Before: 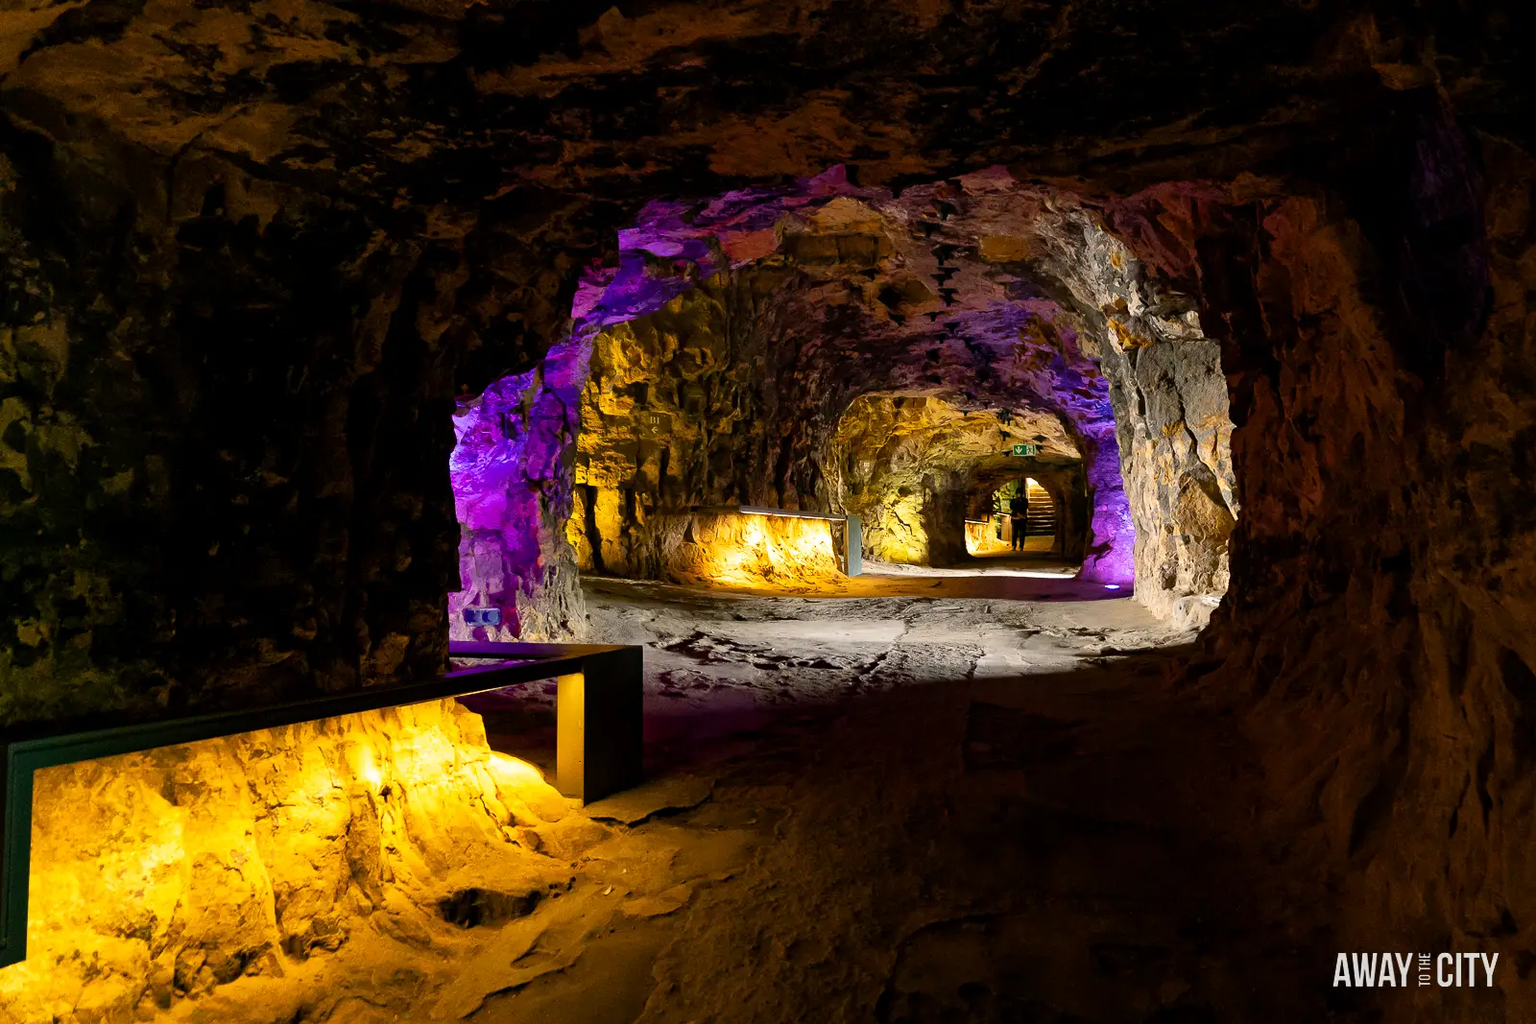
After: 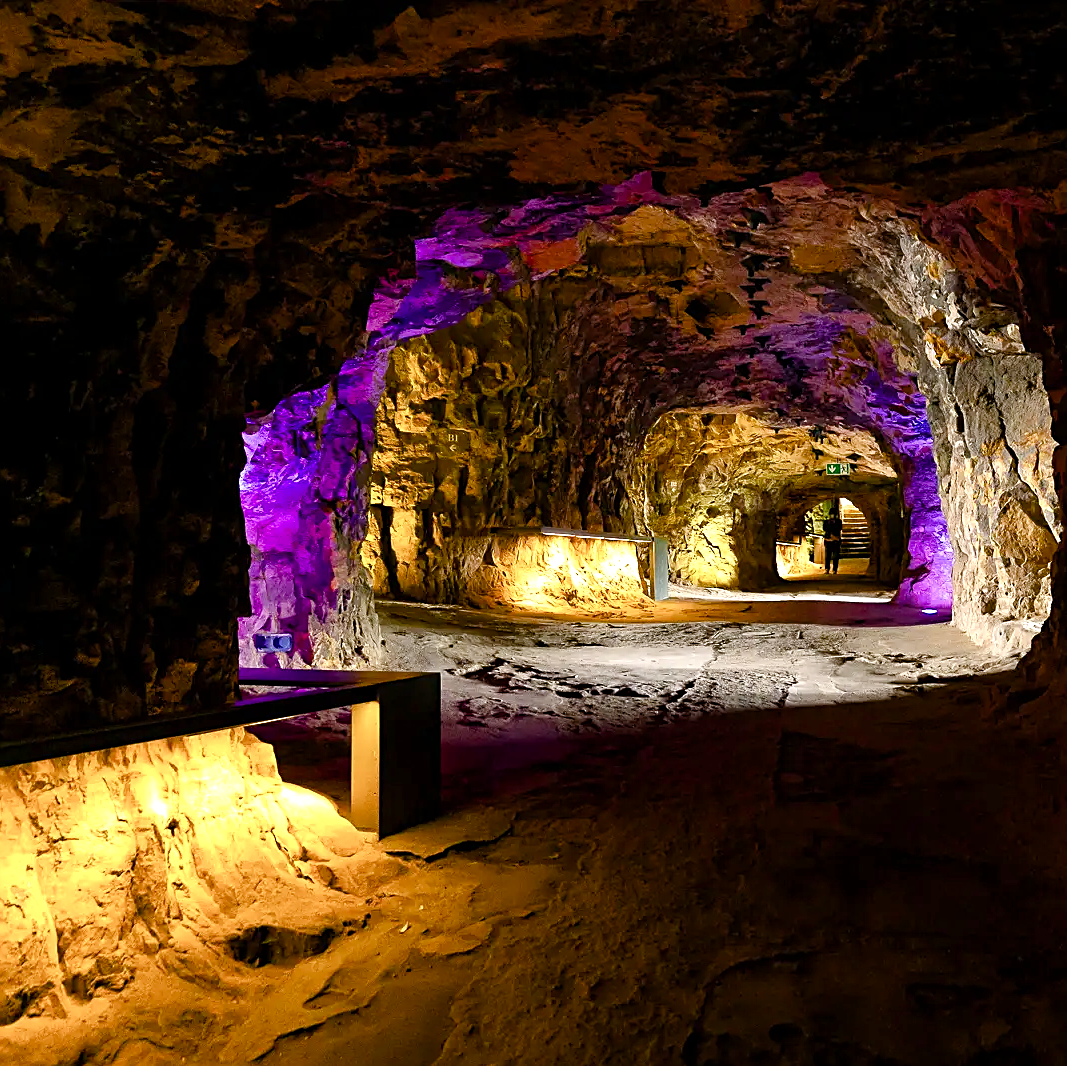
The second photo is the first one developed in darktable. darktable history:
color balance rgb: perceptual saturation grading › global saturation 20%, perceptual saturation grading › highlights -49.558%, perceptual saturation grading › shadows 24.935%, perceptual brilliance grading › global brilliance 9.198%, perceptual brilliance grading › shadows 15.623%
color zones: curves: ch0 [(0.068, 0.464) (0.25, 0.5) (0.48, 0.508) (0.75, 0.536) (0.886, 0.476) (0.967, 0.456)]; ch1 [(0.066, 0.456) (0.25, 0.5) (0.616, 0.508) (0.746, 0.56) (0.934, 0.444)]
crop and rotate: left 14.363%, right 18.936%
sharpen: on, module defaults
